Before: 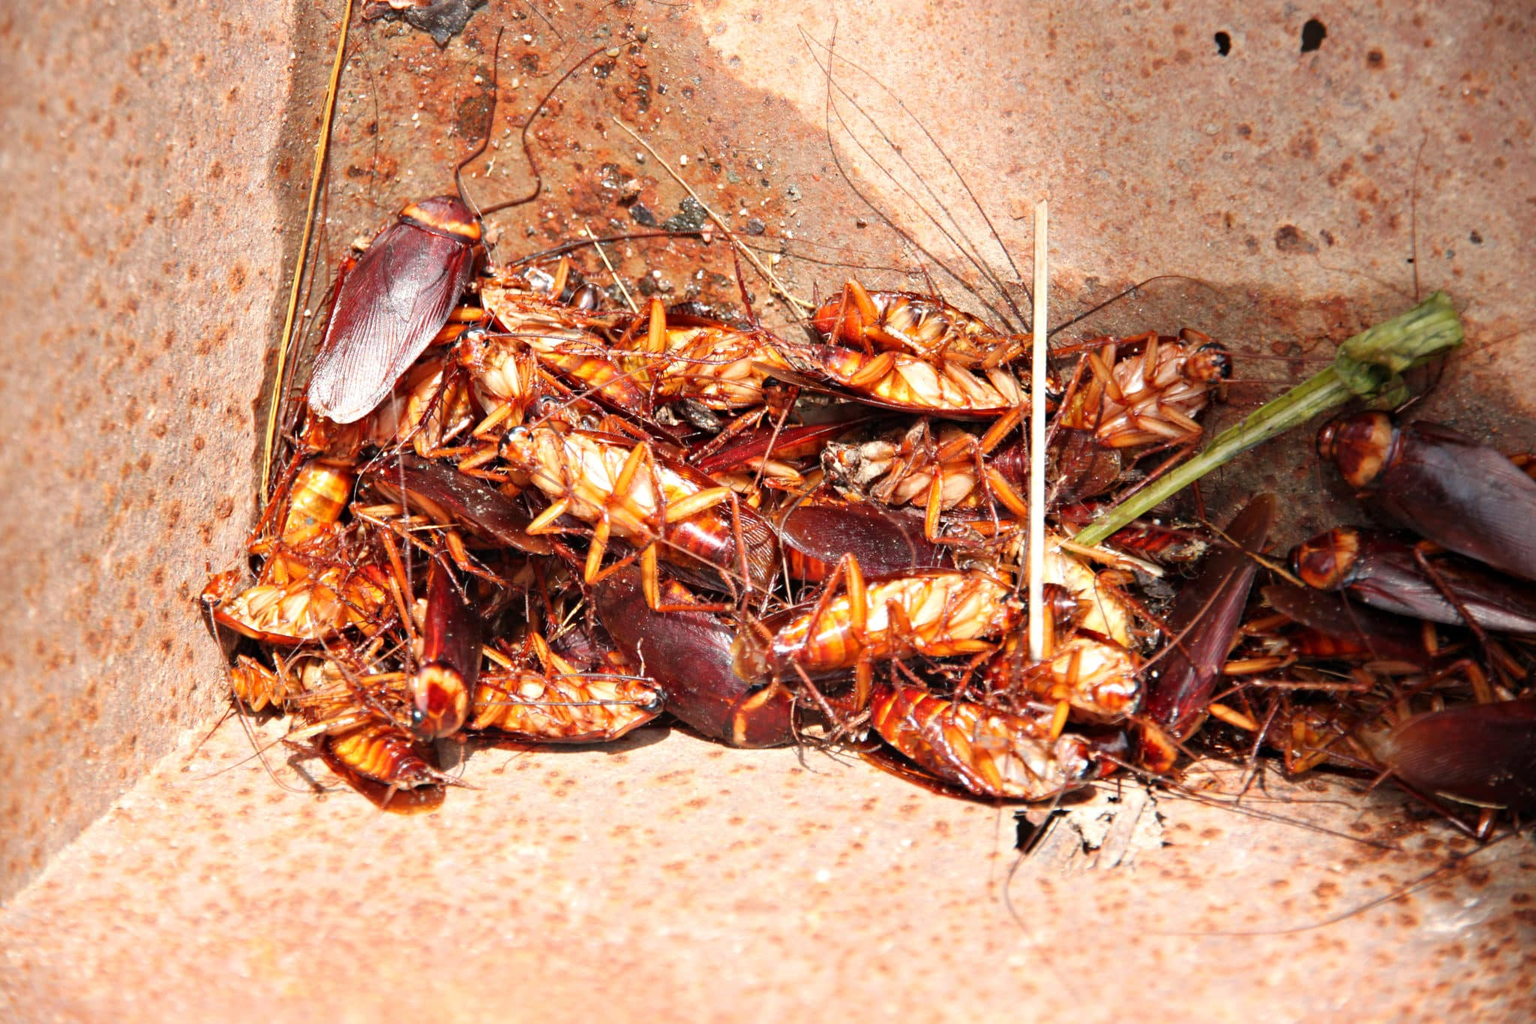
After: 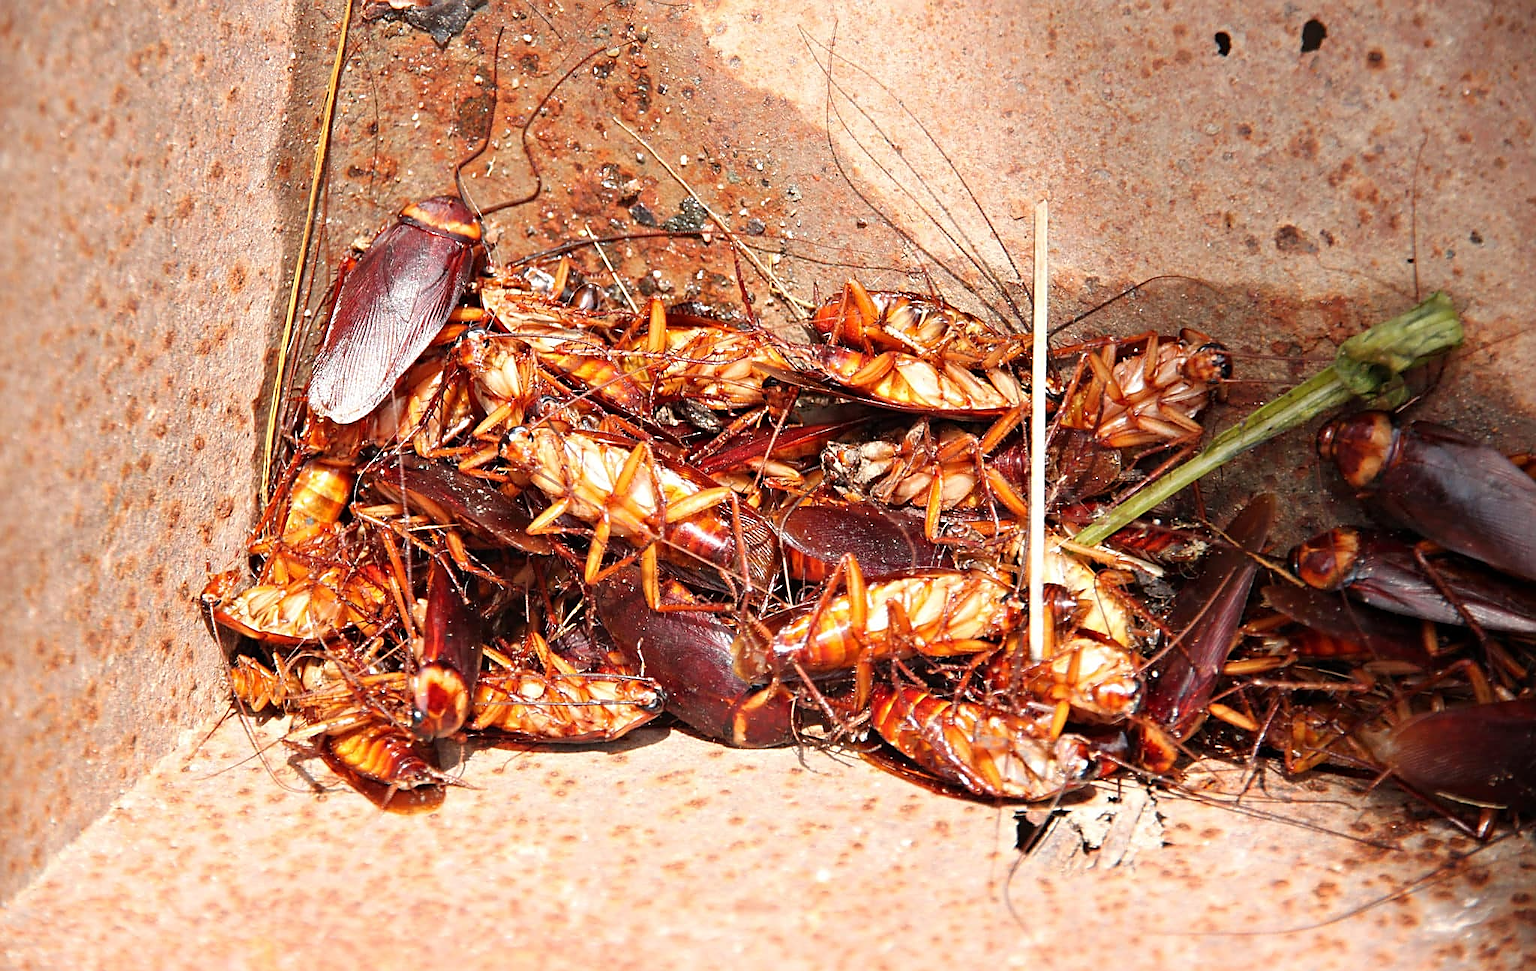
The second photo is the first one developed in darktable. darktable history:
crop and rotate: top 0%, bottom 5.097%
sharpen: radius 1.4, amount 1.25, threshold 0.7
